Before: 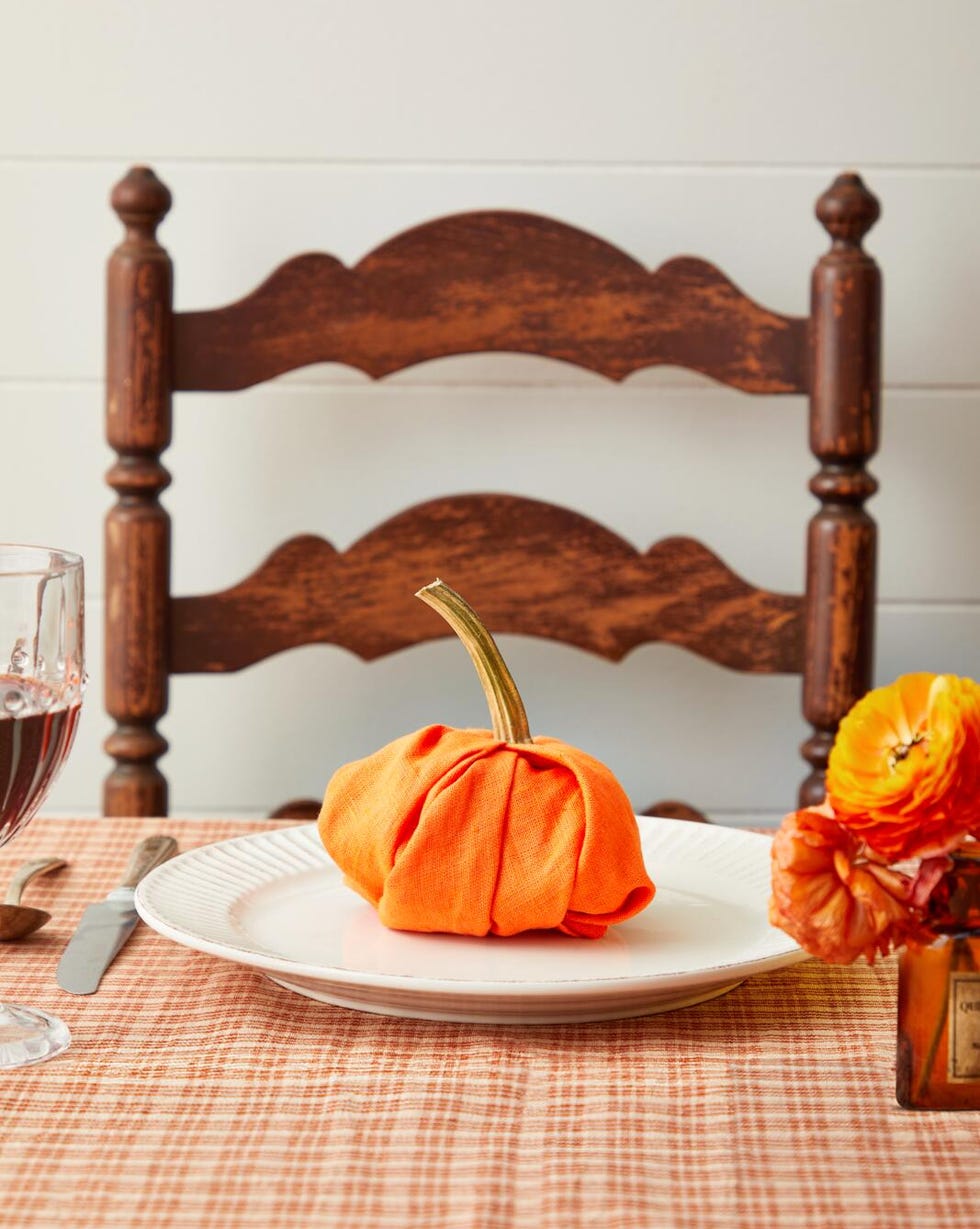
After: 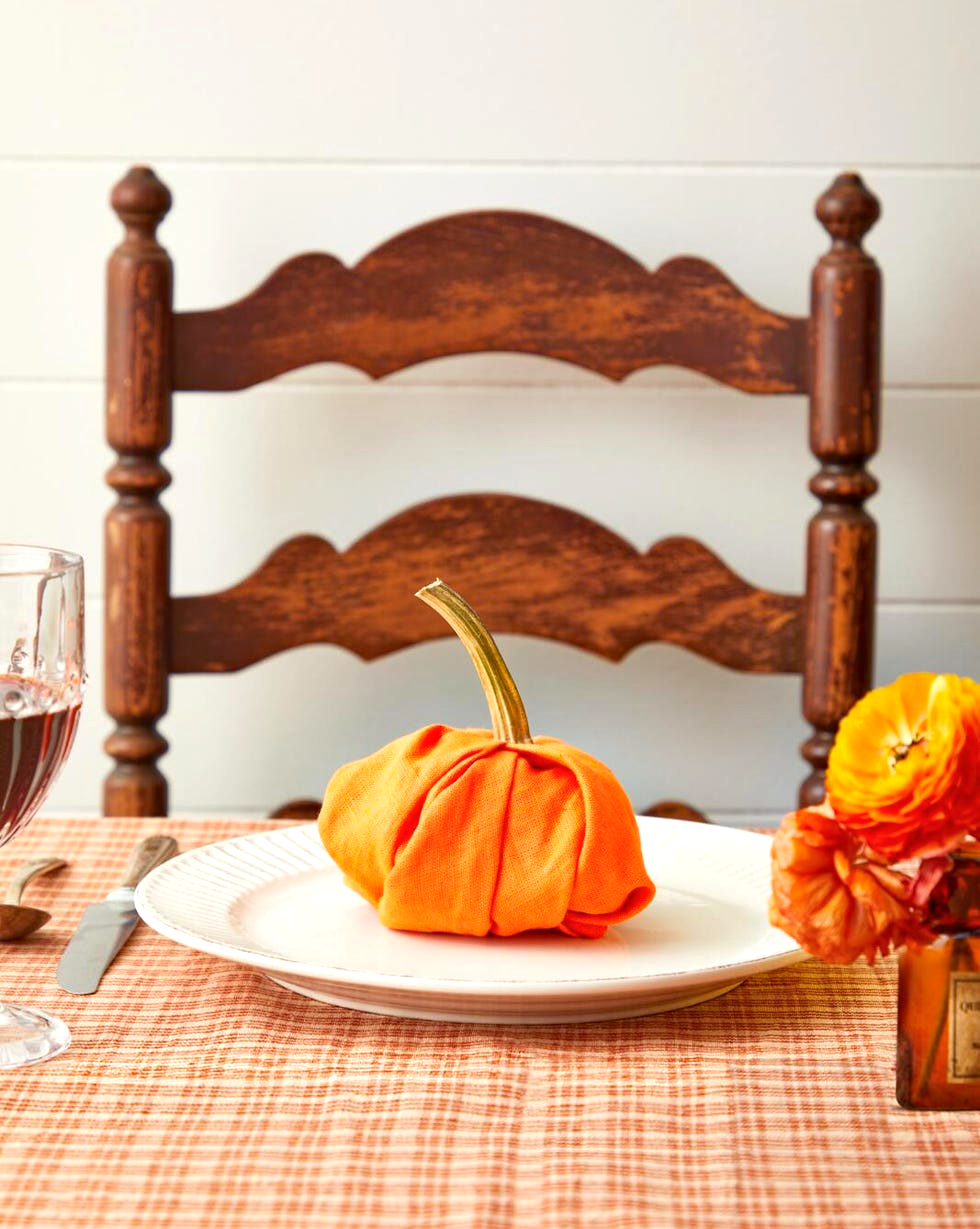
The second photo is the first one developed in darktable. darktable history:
color balance rgb: highlights gain › luminance 10.07%, perceptual saturation grading › global saturation 0.571%, perceptual brilliance grading › global brilliance 10.894%, contrast -9.917%
haze removal: compatibility mode true, adaptive false
